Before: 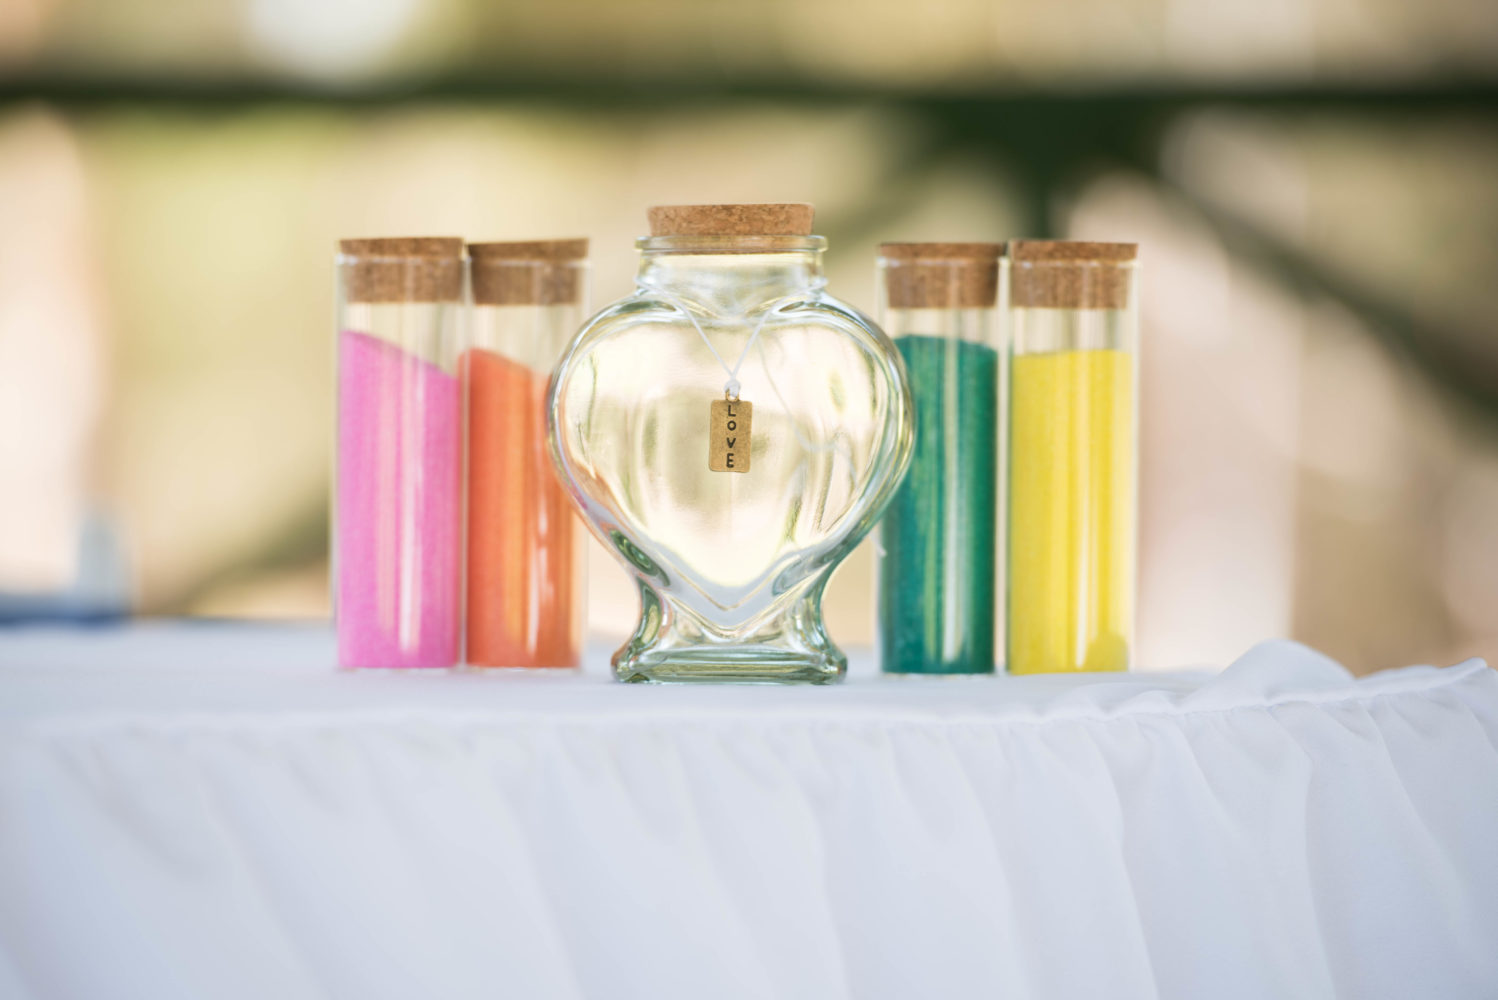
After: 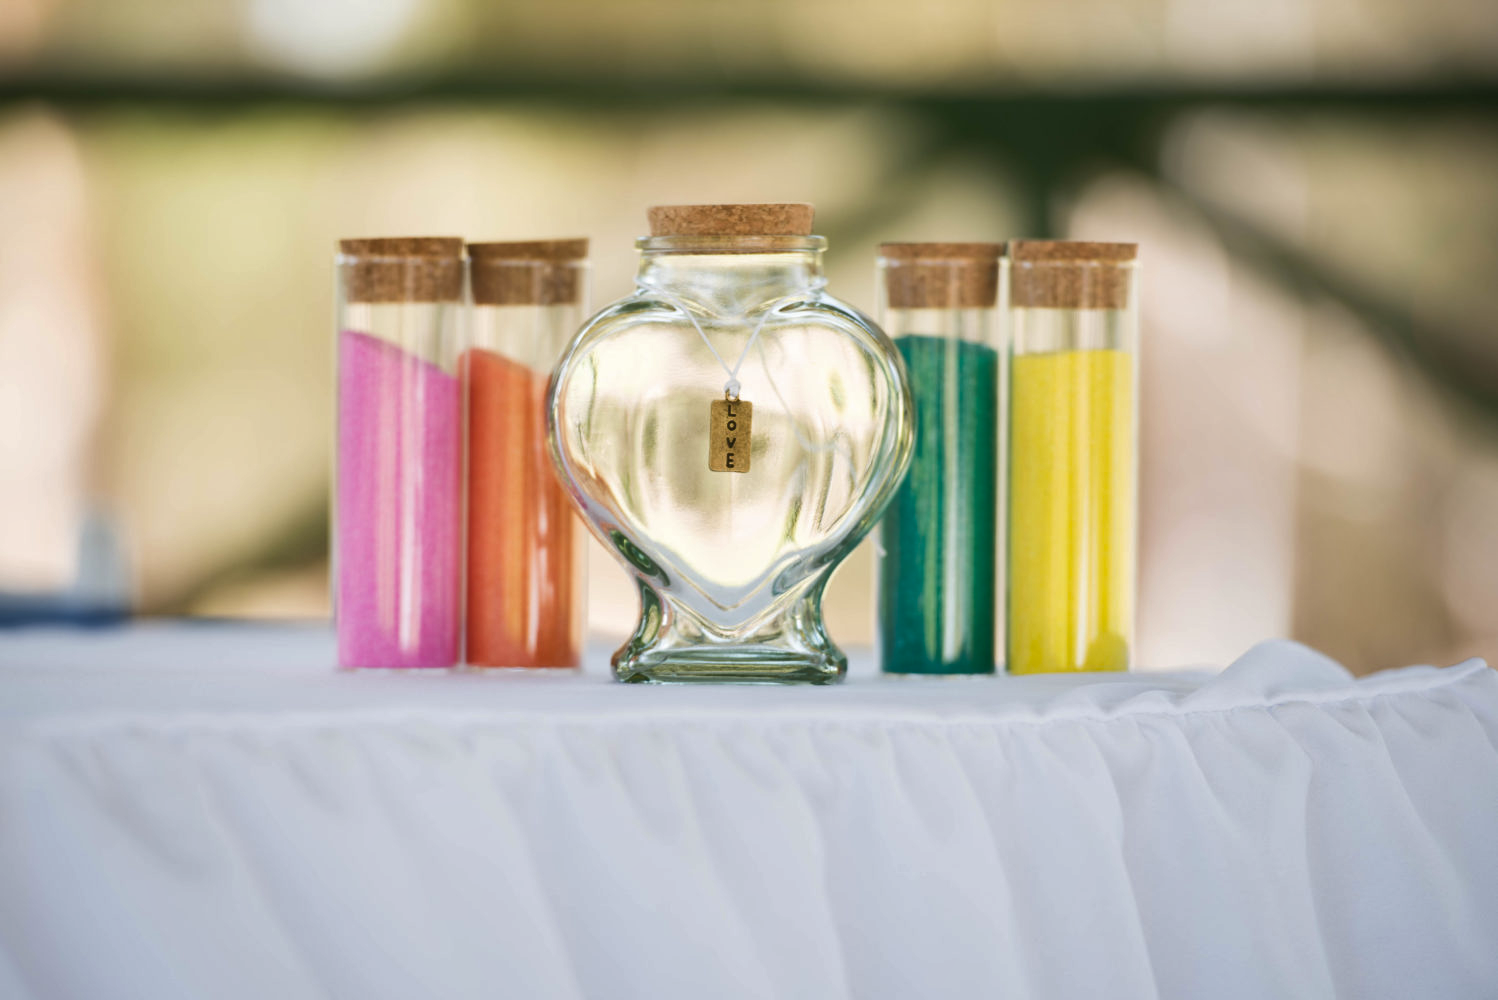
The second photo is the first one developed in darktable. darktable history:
shadows and highlights: shadows 5, soften with gaussian
sharpen: radius 5.325, amount 0.312, threshold 26.433
levels: mode automatic
